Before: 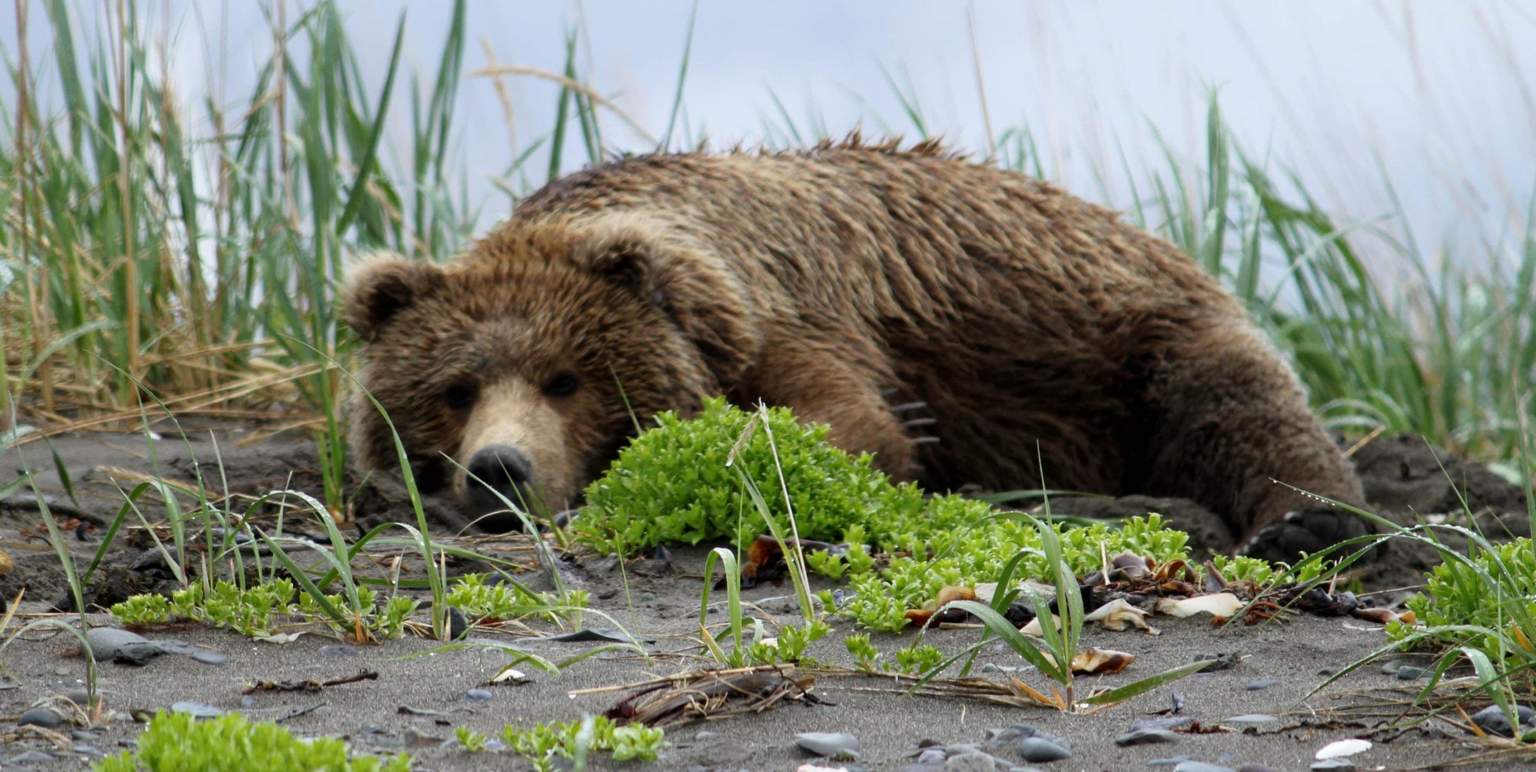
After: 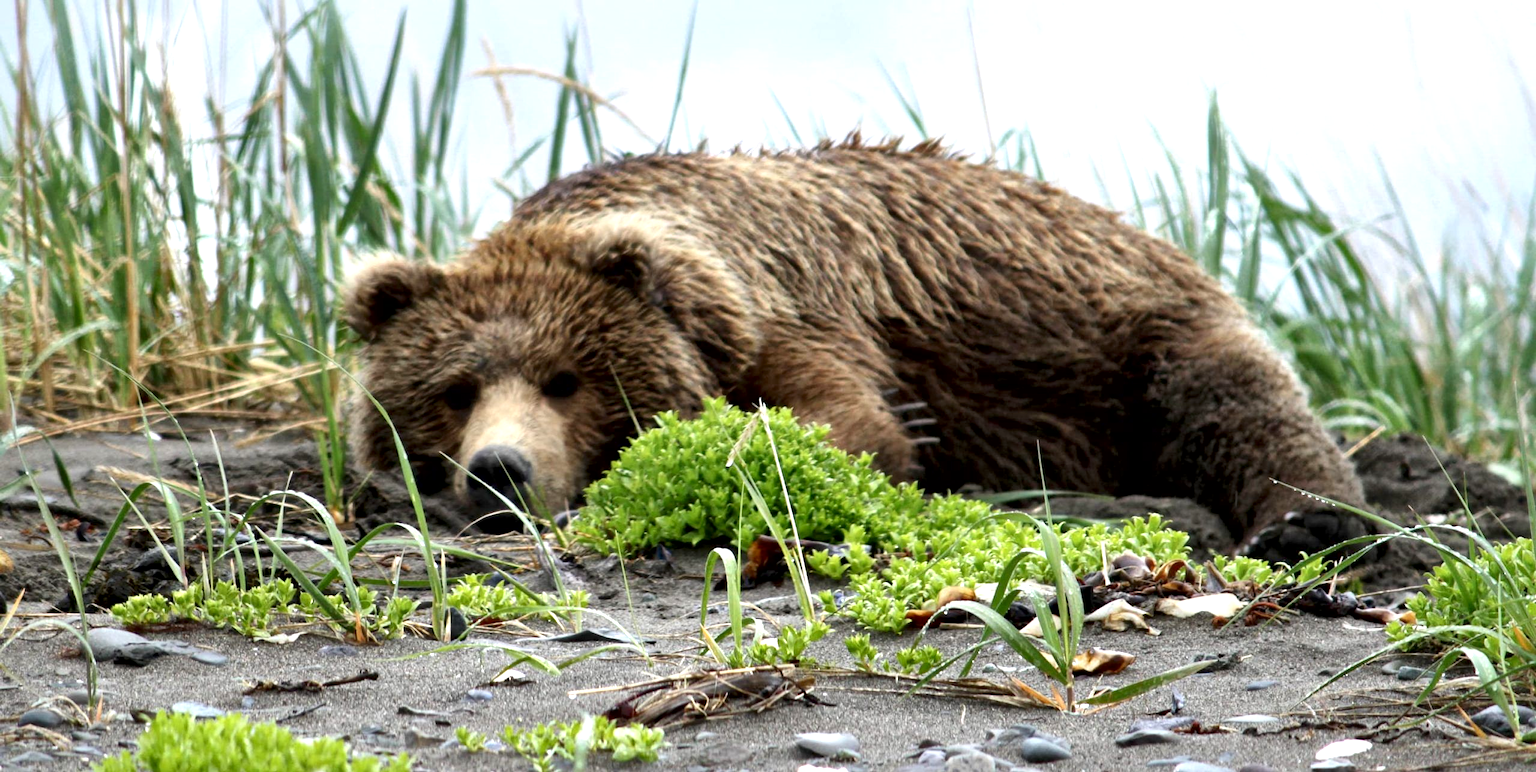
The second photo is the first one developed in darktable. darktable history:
exposure: exposure 0.6 EV, compensate highlight preservation false
local contrast: mode bilateral grid, contrast 100, coarseness 100, detail 165%, midtone range 0.2
